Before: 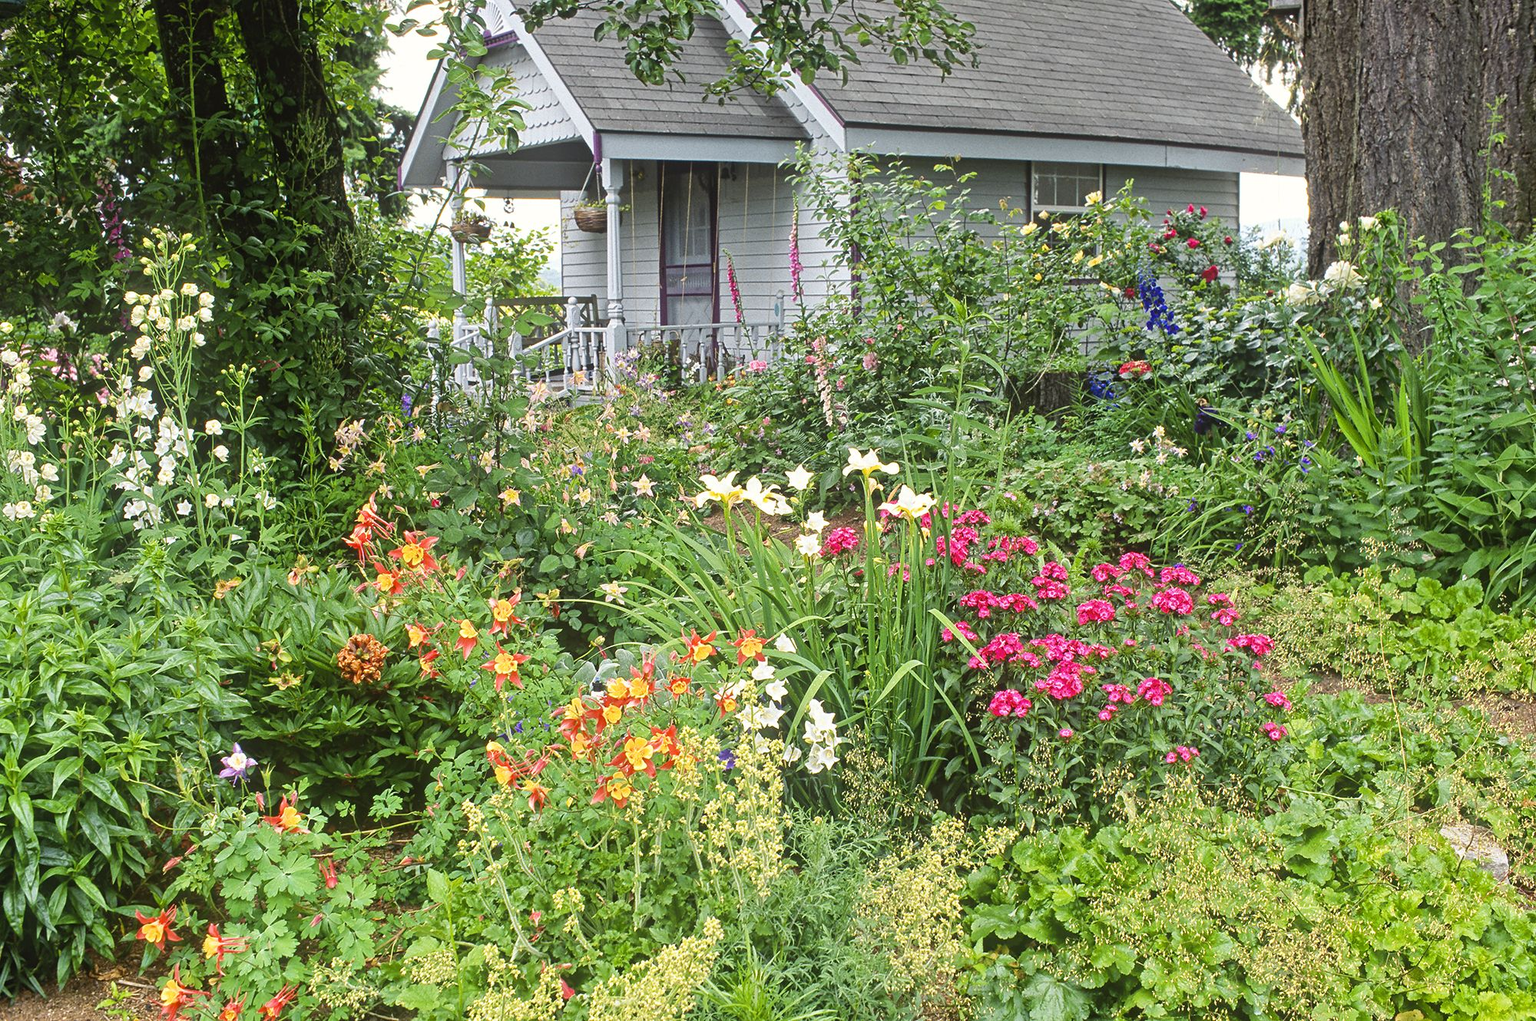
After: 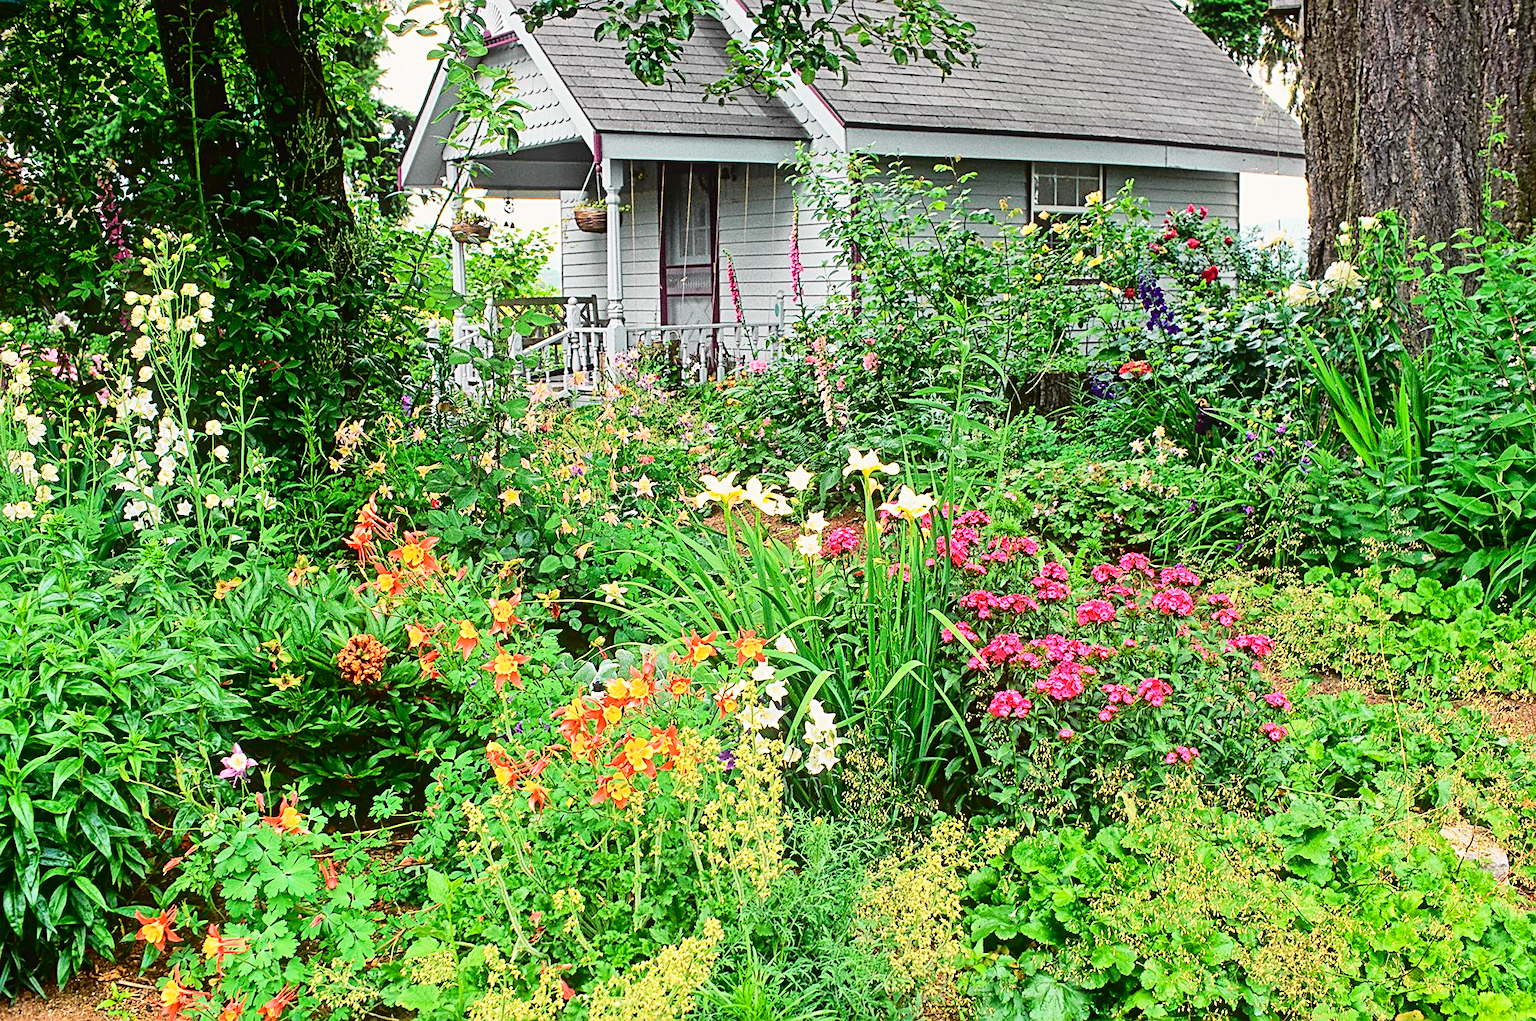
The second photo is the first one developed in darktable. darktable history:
sharpen: radius 2.767
tone curve: curves: ch0 [(0, 0.014) (0.17, 0.099) (0.398, 0.423) (0.725, 0.828) (0.872, 0.918) (1, 0.981)]; ch1 [(0, 0) (0.402, 0.36) (0.489, 0.491) (0.5, 0.503) (0.515, 0.52) (0.545, 0.572) (0.615, 0.662) (0.701, 0.725) (1, 1)]; ch2 [(0, 0) (0.42, 0.458) (0.485, 0.499) (0.503, 0.503) (0.531, 0.542) (0.561, 0.594) (0.644, 0.694) (0.717, 0.753) (1, 0.991)], color space Lab, independent channels
